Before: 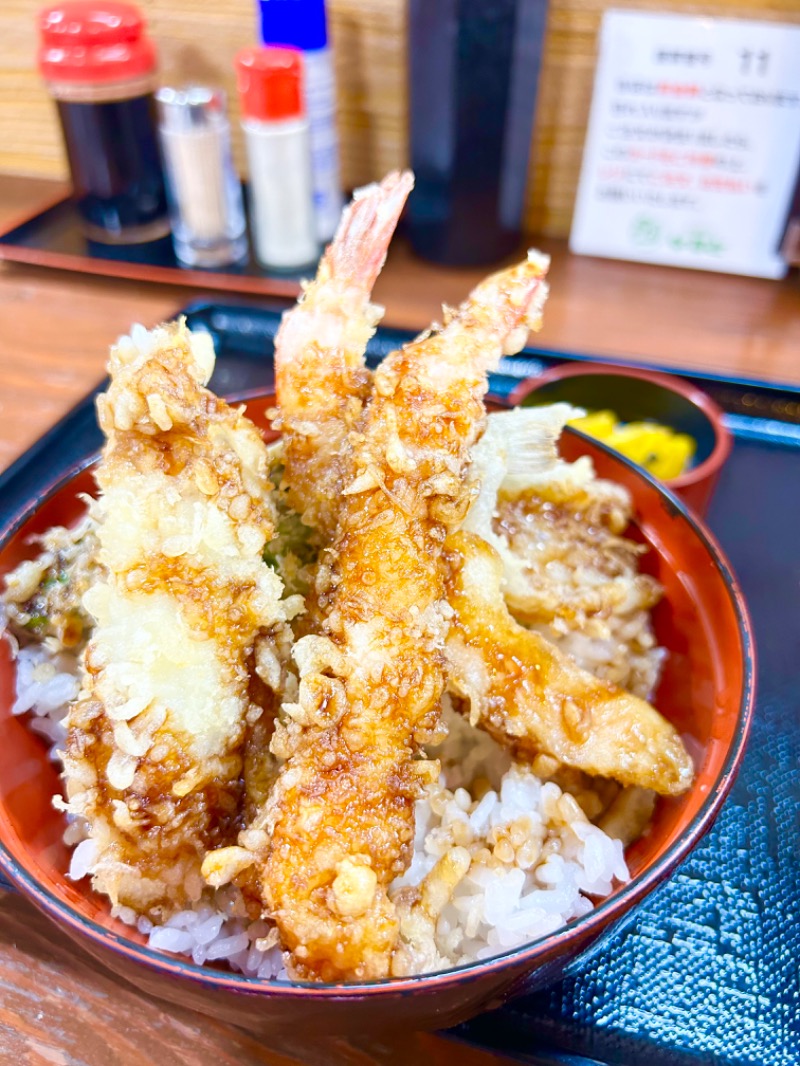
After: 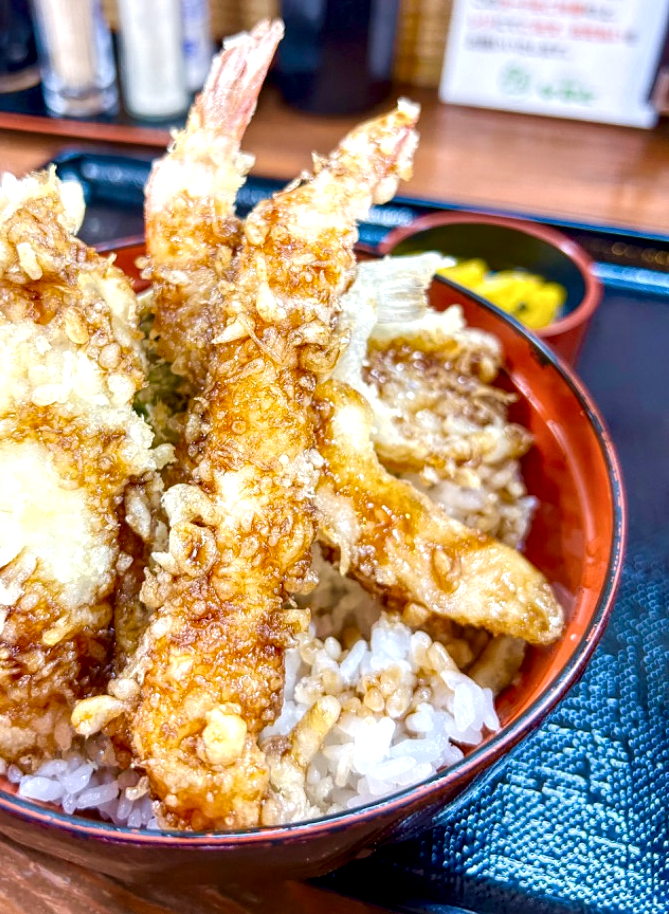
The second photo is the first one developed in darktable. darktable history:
crop: left 16.315%, top 14.246%
local contrast: highlights 100%, shadows 100%, detail 200%, midtone range 0.2
